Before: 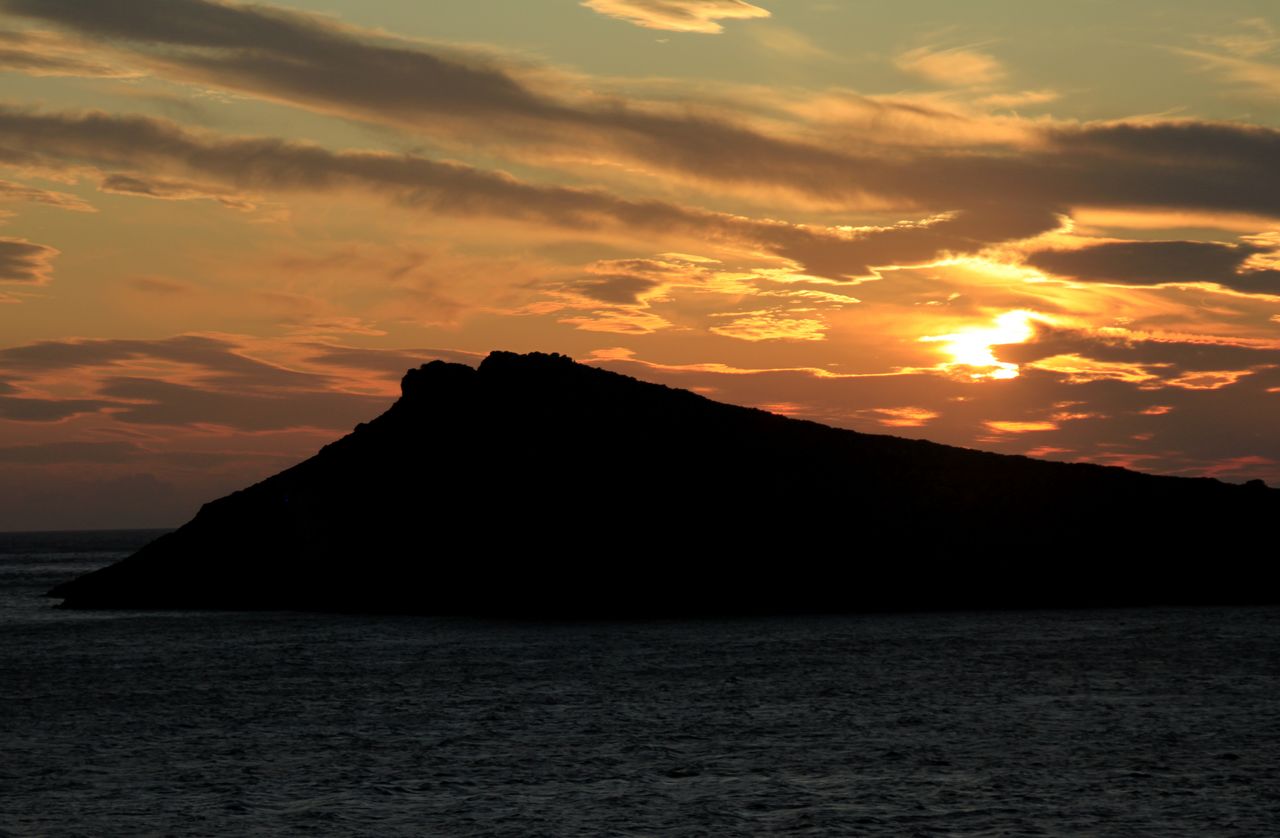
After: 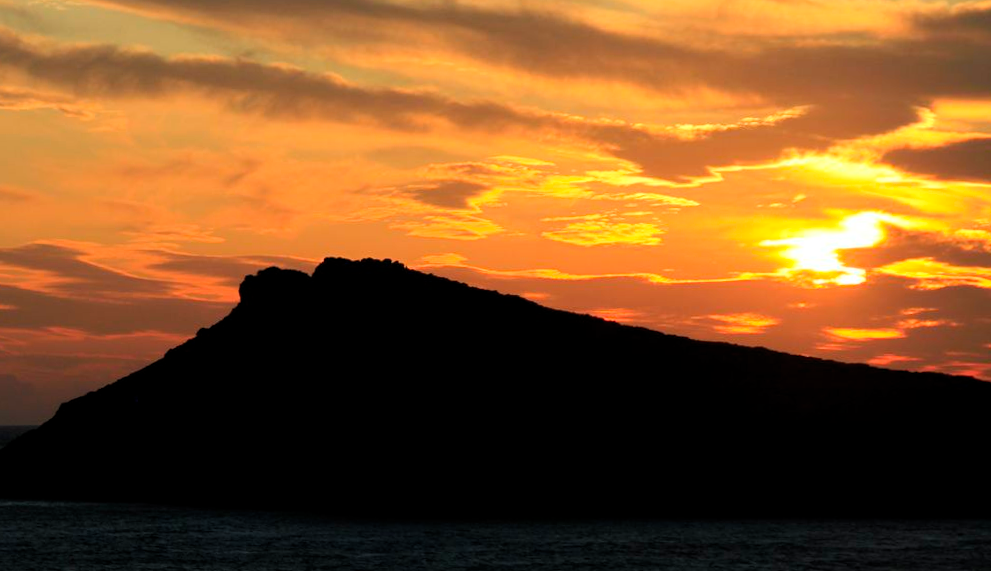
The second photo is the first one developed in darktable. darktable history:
rotate and perspective: rotation 0.062°, lens shift (vertical) 0.115, lens shift (horizontal) -0.133, crop left 0.047, crop right 0.94, crop top 0.061, crop bottom 0.94
contrast brightness saturation: contrast 0.2, brightness 0.15, saturation 0.14
crop: left 7.856%, top 11.836%, right 10.12%, bottom 15.387%
color contrast: green-magenta contrast 1.1, blue-yellow contrast 1.1, unbound 0
